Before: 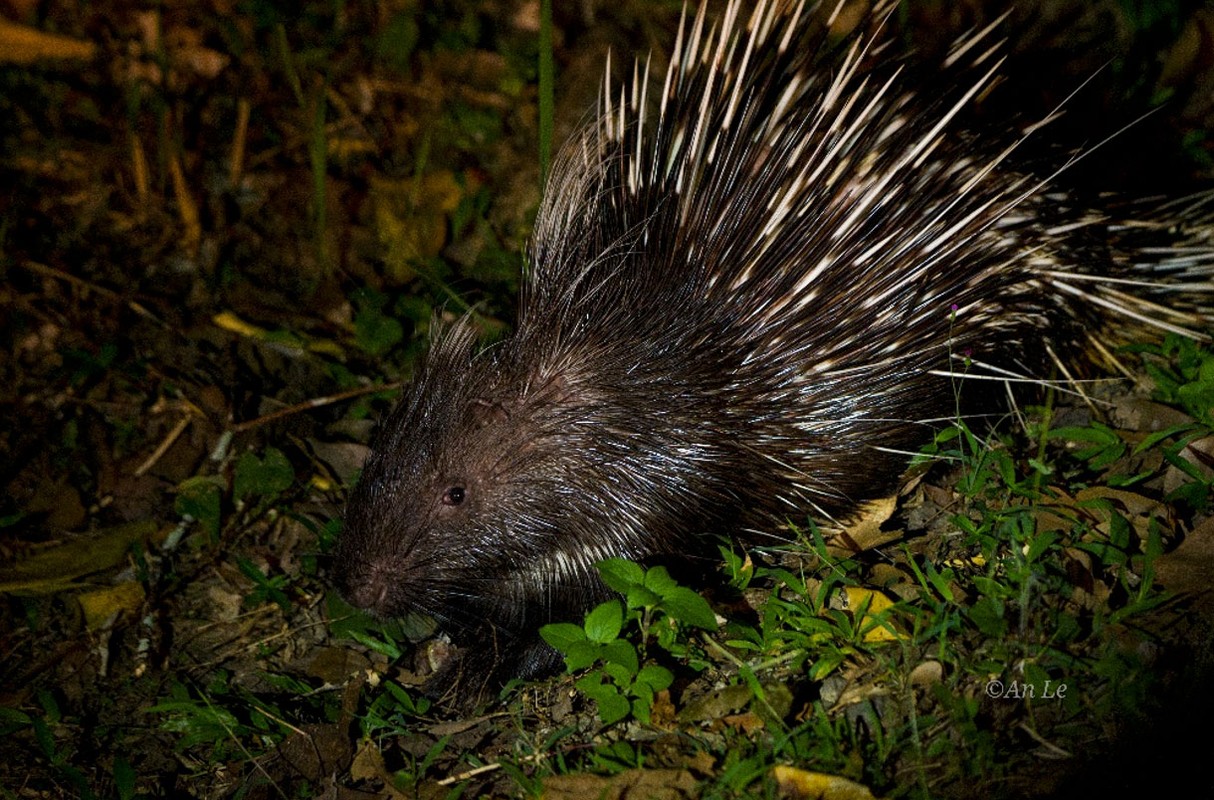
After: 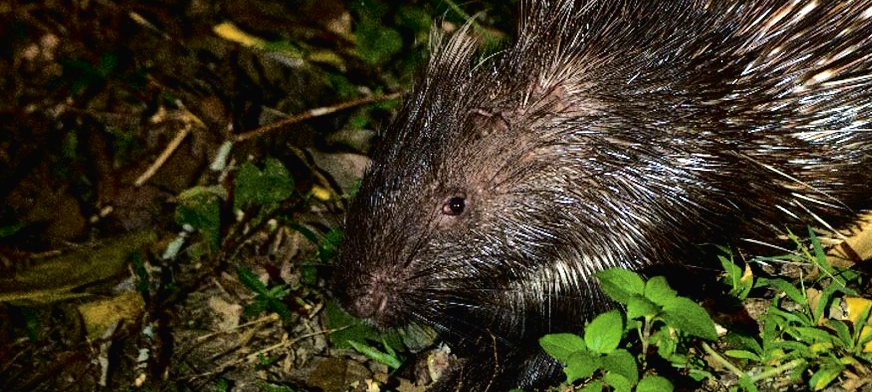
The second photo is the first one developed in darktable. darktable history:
exposure: black level correction 0, exposure 0.891 EV, compensate highlight preservation false
crop: top 36.269%, right 28.111%, bottom 14.68%
tone curve: curves: ch0 [(0, 0) (0.003, 0.012) (0.011, 0.014) (0.025, 0.019) (0.044, 0.028) (0.069, 0.039) (0.1, 0.056) (0.136, 0.093) (0.177, 0.147) (0.224, 0.214) (0.277, 0.29) (0.335, 0.381) (0.399, 0.476) (0.468, 0.557) (0.543, 0.635) (0.623, 0.697) (0.709, 0.764) (0.801, 0.831) (0.898, 0.917) (1, 1)], color space Lab, independent channels, preserve colors none
